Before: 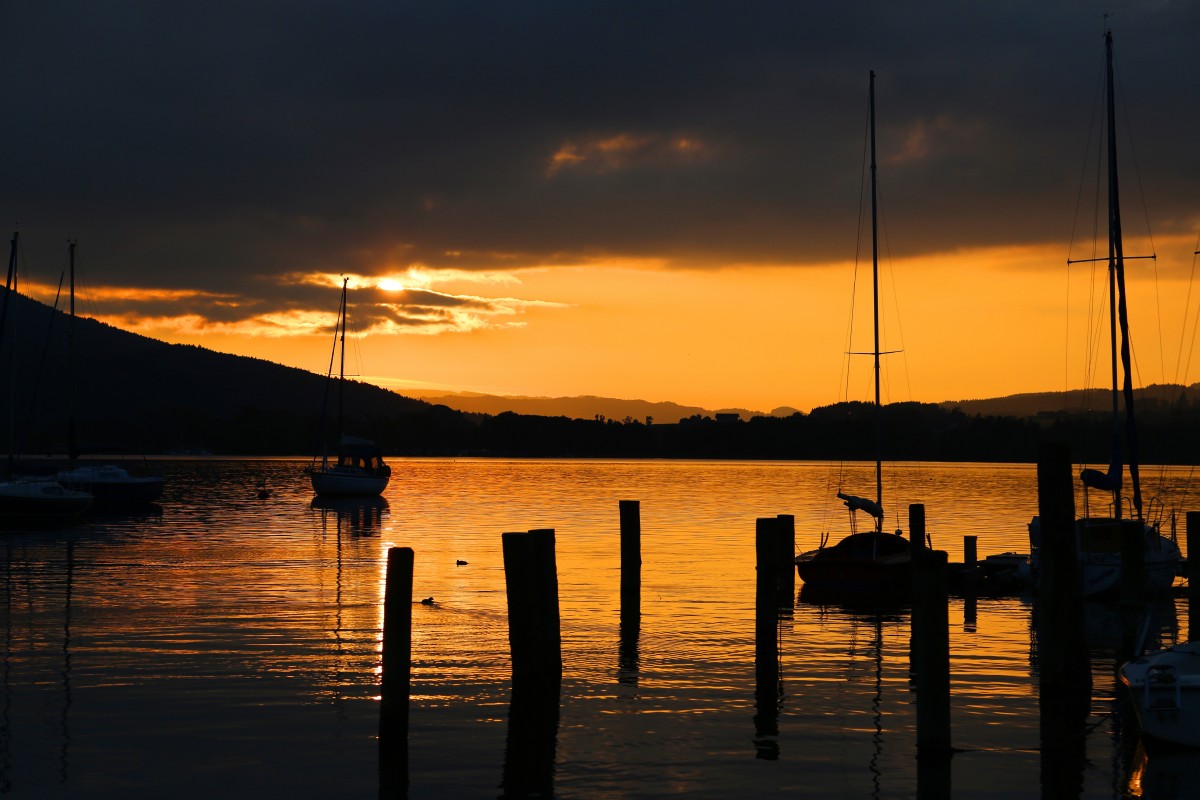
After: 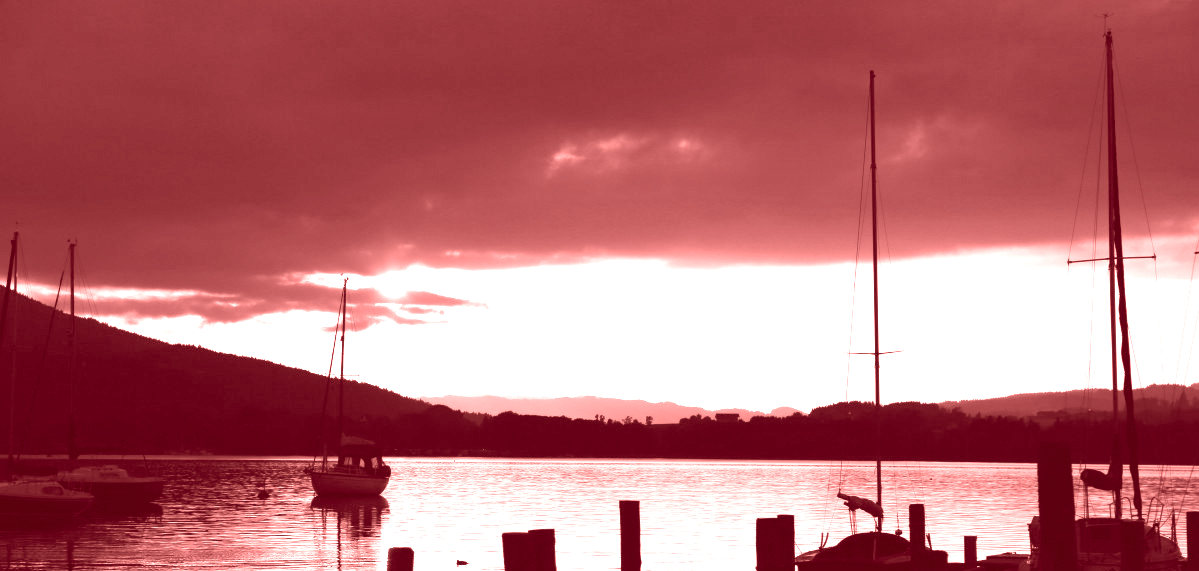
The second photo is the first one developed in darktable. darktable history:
crop: bottom 28.576%
exposure: black level correction 0, exposure 1.5 EV, compensate exposure bias true, compensate highlight preservation false
colorize: saturation 60%, source mix 100%
